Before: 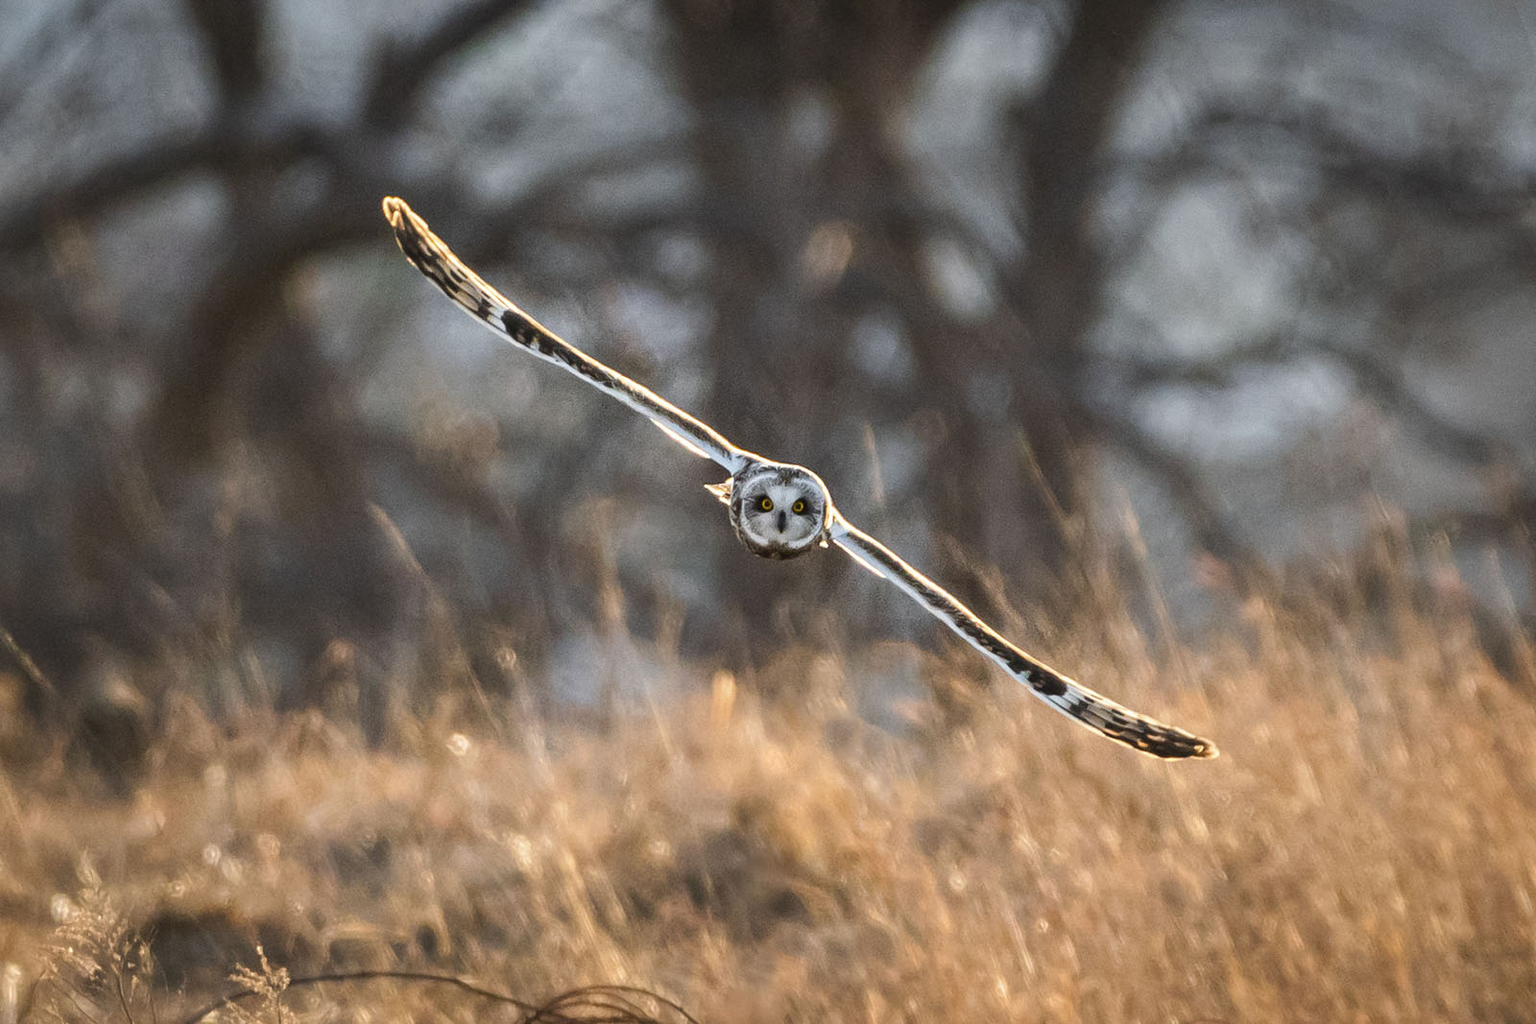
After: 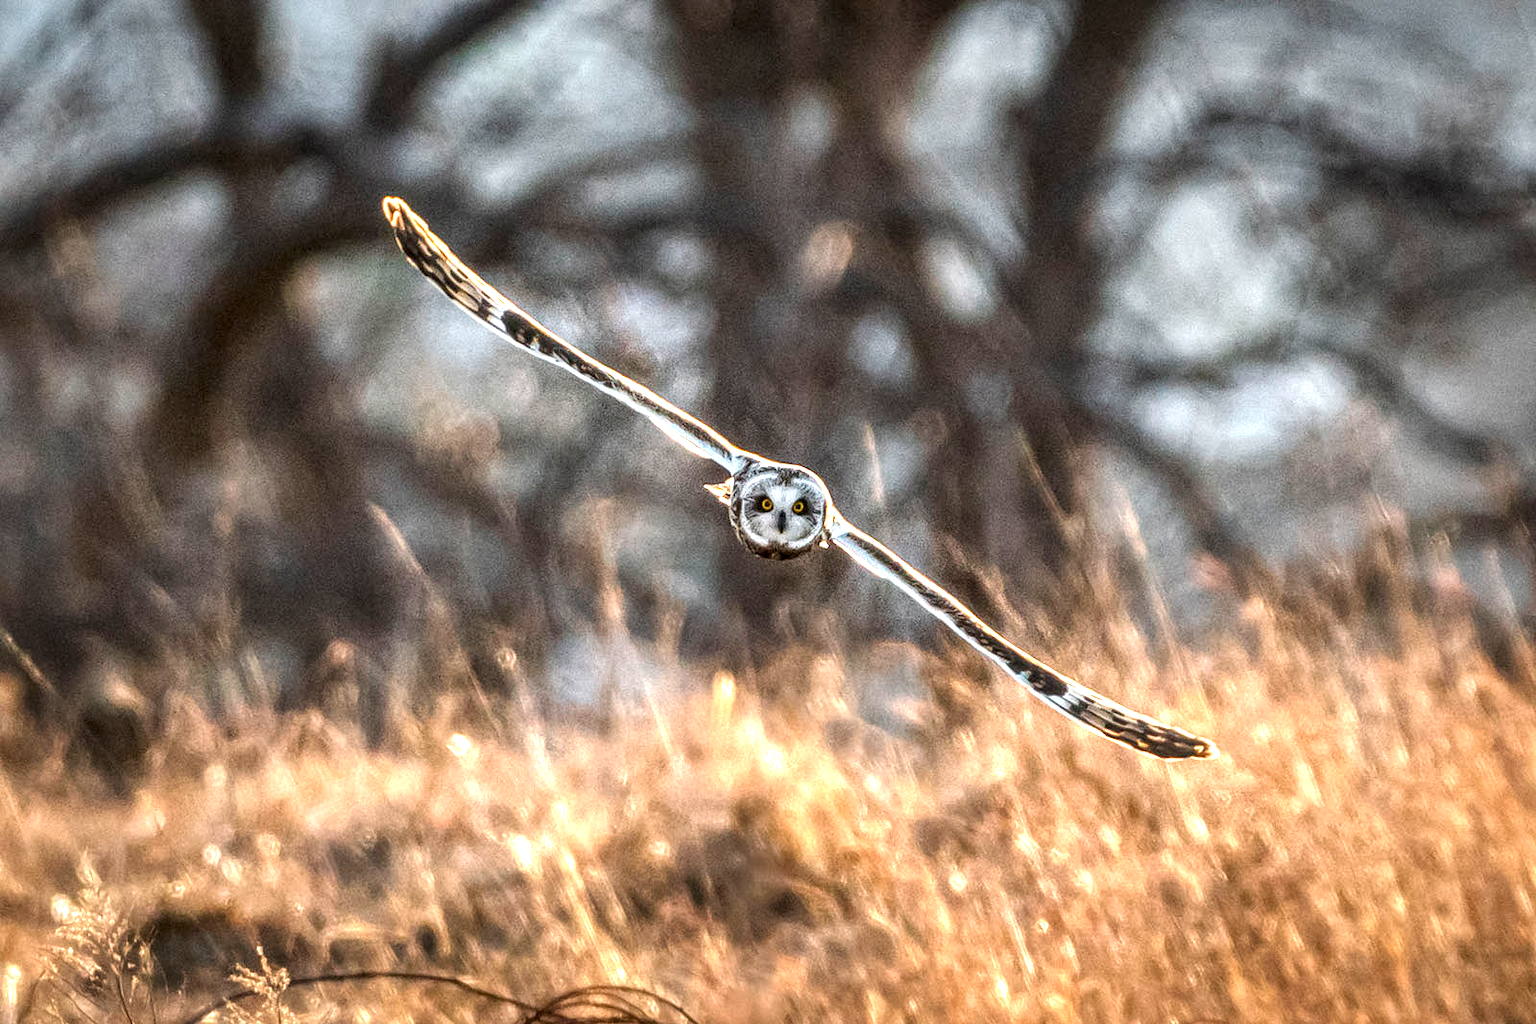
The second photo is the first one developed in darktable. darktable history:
local contrast: highlights 5%, shadows 6%, detail 181%
shadows and highlights: on, module defaults
exposure: exposure 0.604 EV, compensate highlight preservation false
